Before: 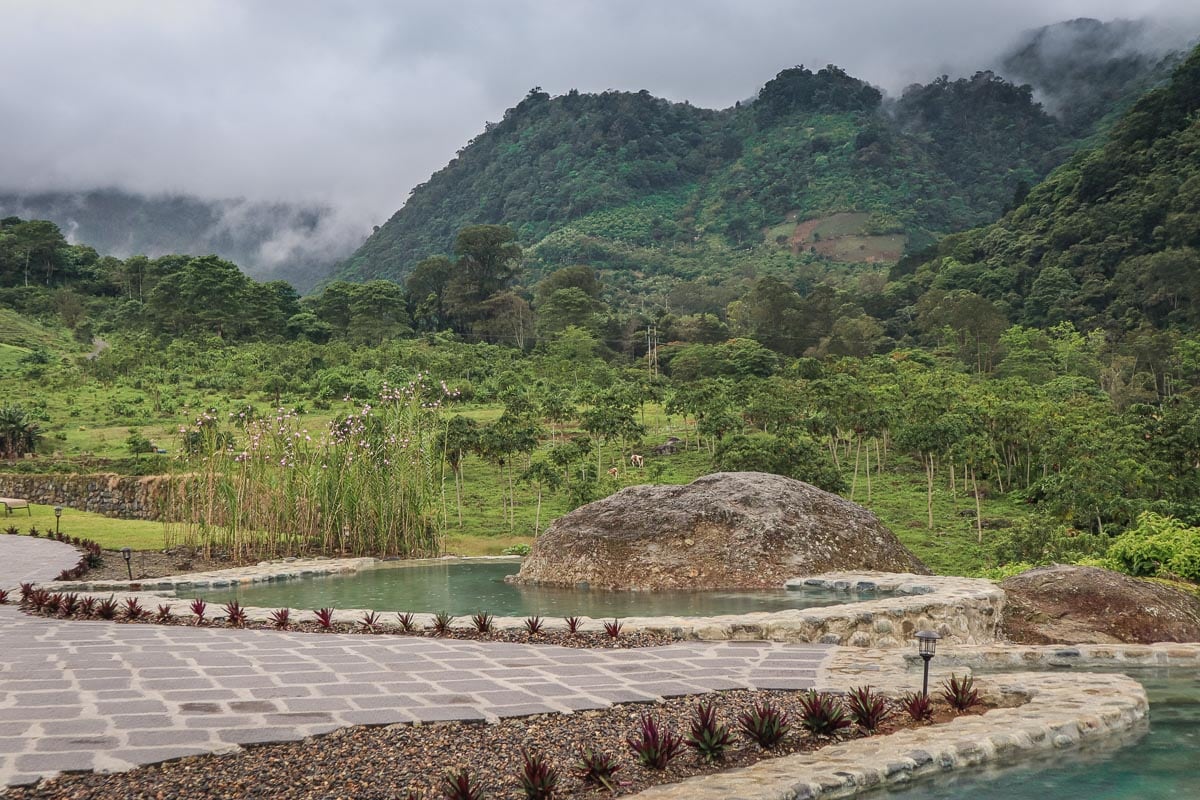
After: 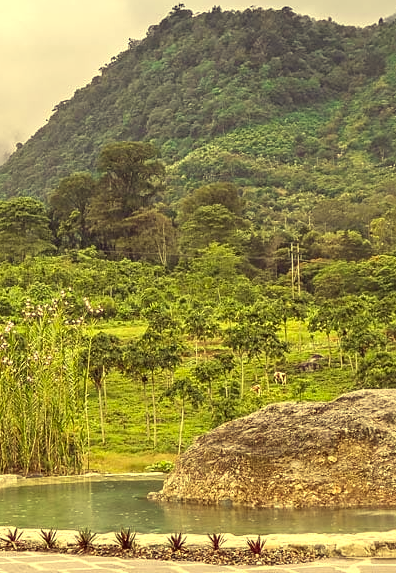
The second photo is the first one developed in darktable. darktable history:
contrast brightness saturation: contrast 0.009, saturation -0.063
contrast equalizer: octaves 7, y [[0.502, 0.505, 0.512, 0.529, 0.564, 0.588], [0.5 ×6], [0.502, 0.505, 0.512, 0.529, 0.564, 0.588], [0, 0.001, 0.001, 0.004, 0.008, 0.011], [0, 0.001, 0.001, 0.004, 0.008, 0.011]]
color correction: highlights a* -0.61, highlights b* 39.73, shadows a* 9.53, shadows b* -0.407
exposure: black level correction 0, exposure 0.693 EV, compensate highlight preservation false
crop and rotate: left 29.786%, top 10.406%, right 37.187%, bottom 17.918%
